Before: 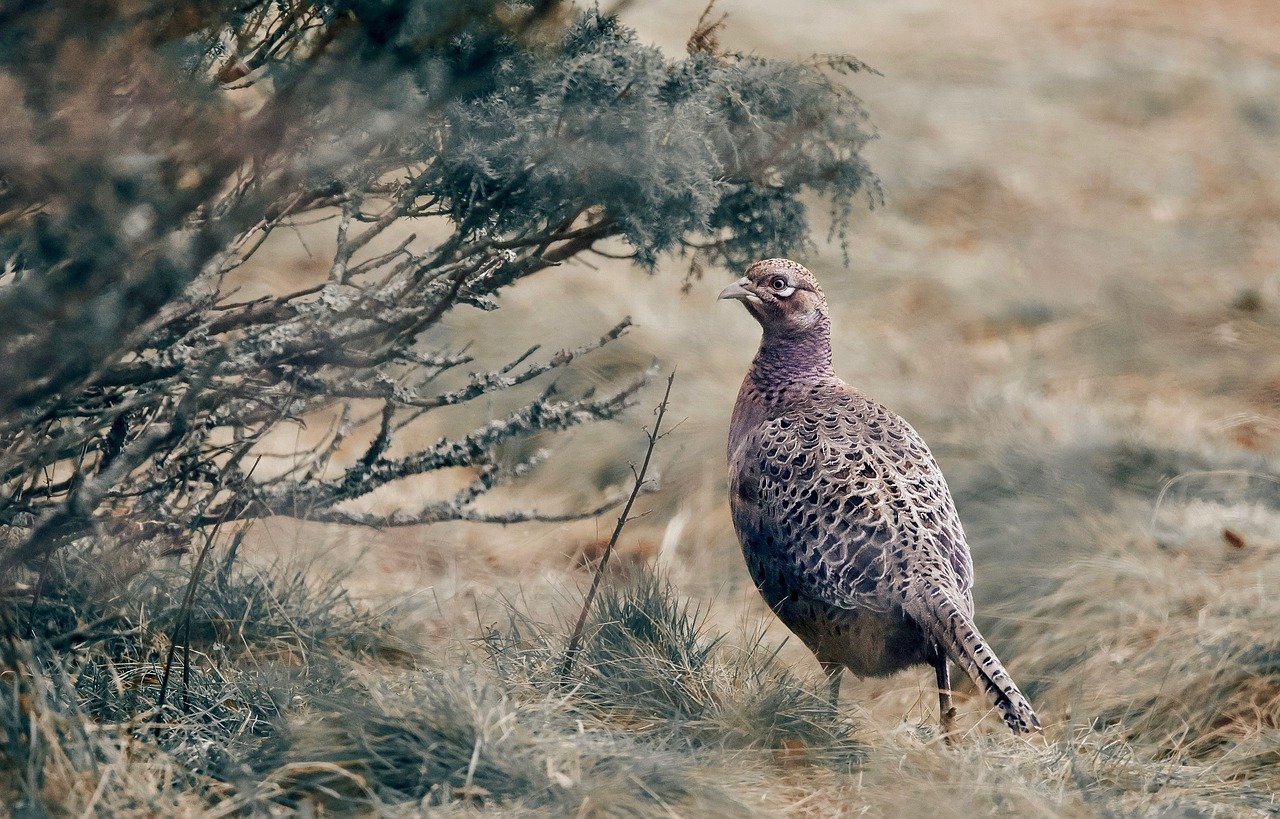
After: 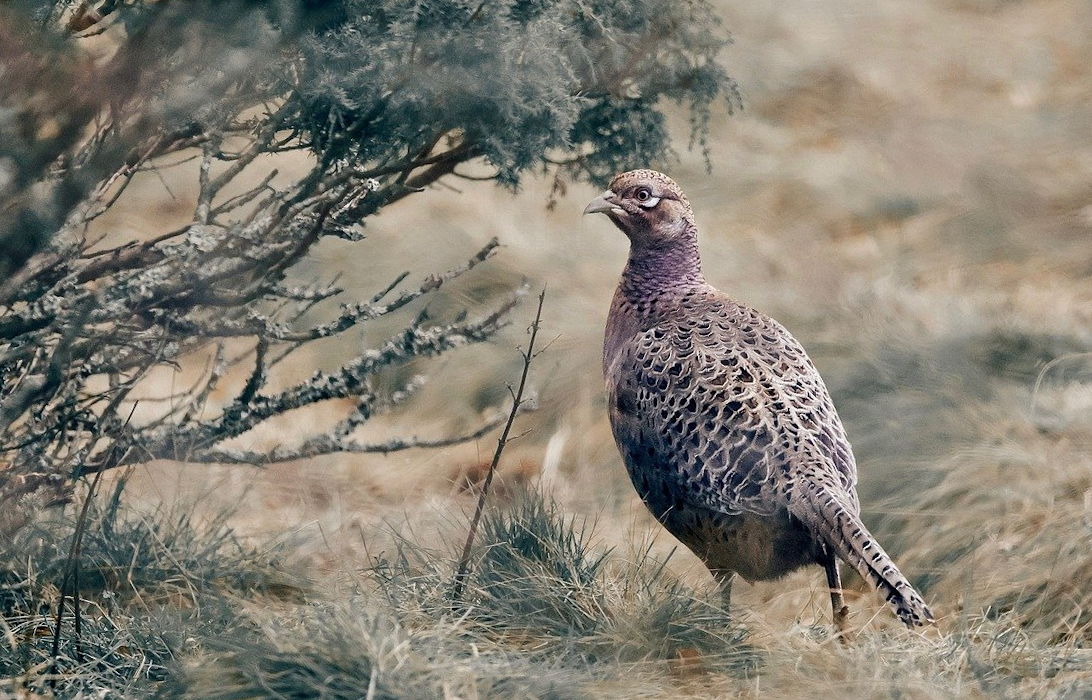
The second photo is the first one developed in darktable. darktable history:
crop and rotate: angle 3.83°, left 5.895%, top 5.707%
